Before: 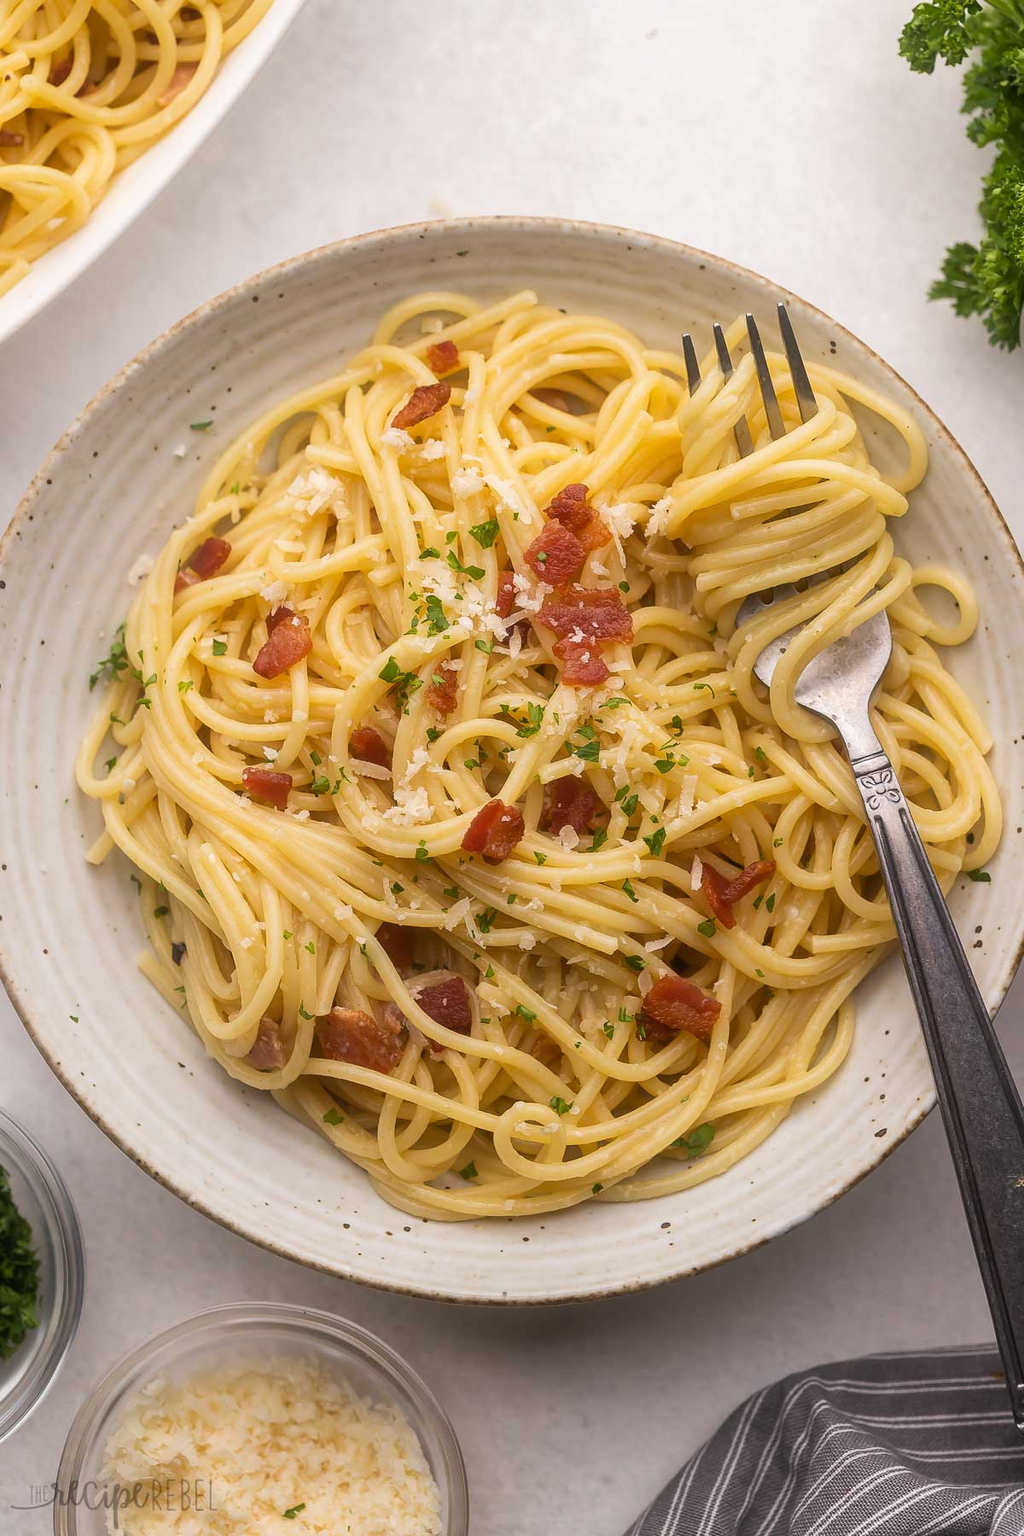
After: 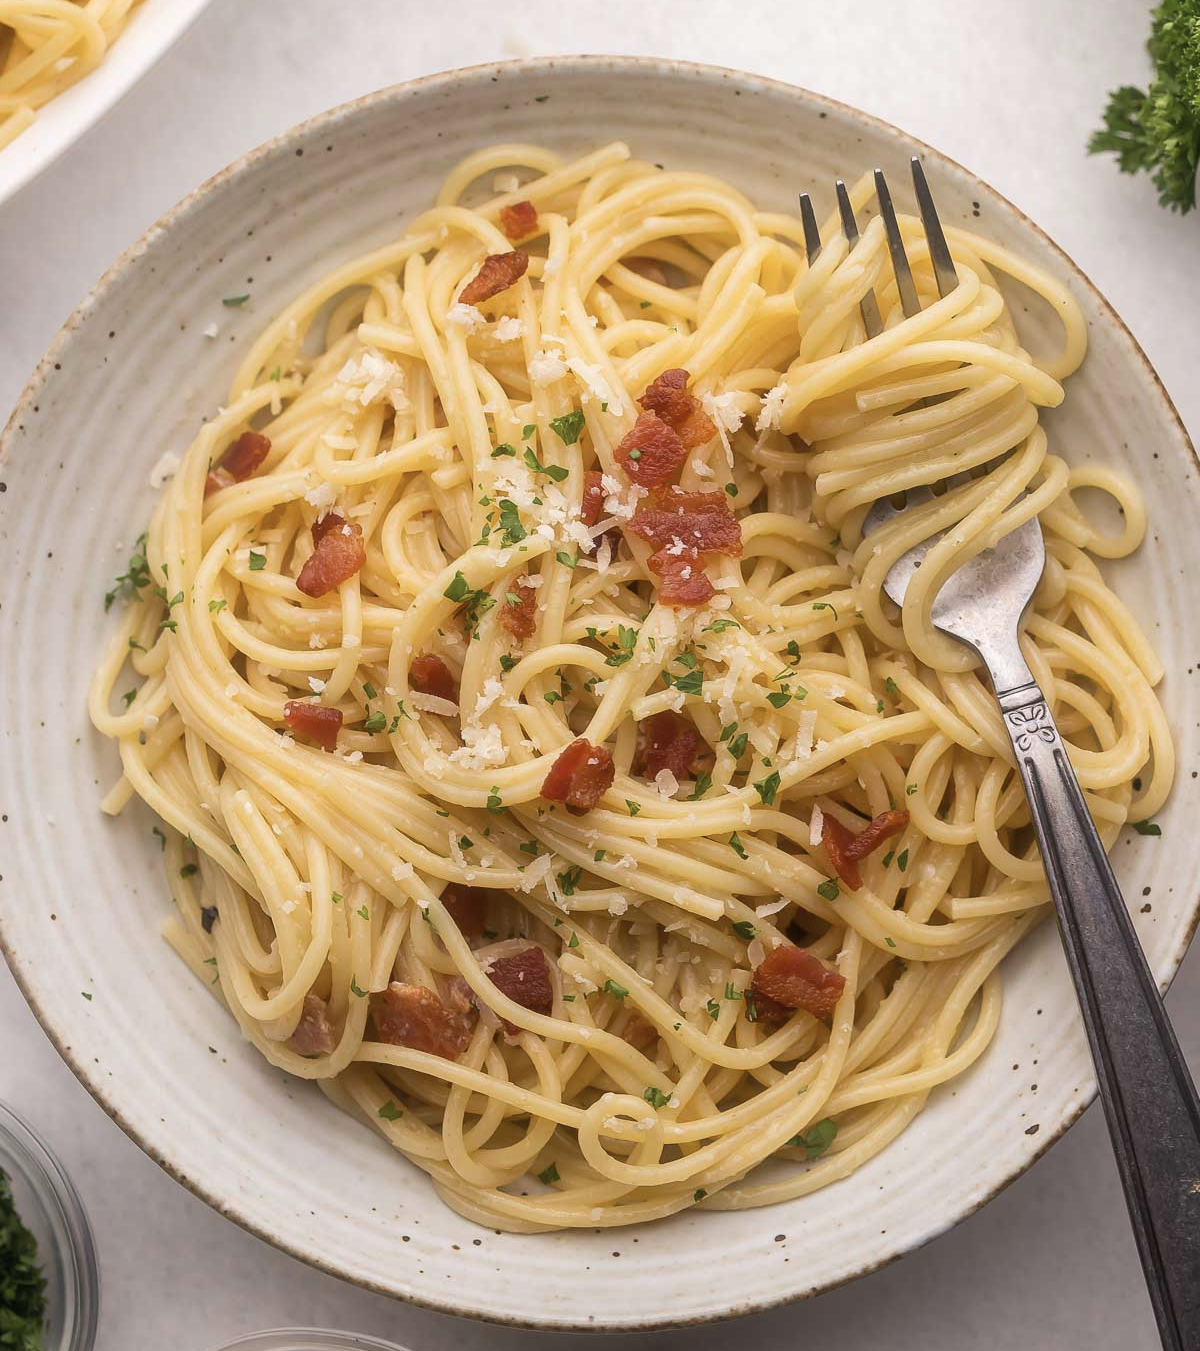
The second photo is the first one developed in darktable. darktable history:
color zones: curves: ch0 [(0, 0.5) (0.143, 0.5) (0.286, 0.5) (0.429, 0.504) (0.571, 0.5) (0.714, 0.509) (0.857, 0.5) (1, 0.5)]; ch1 [(0, 0.425) (0.143, 0.425) (0.286, 0.375) (0.429, 0.405) (0.571, 0.5) (0.714, 0.47) (0.857, 0.425) (1, 0.435)]; ch2 [(0, 0.5) (0.143, 0.5) (0.286, 0.5) (0.429, 0.517) (0.571, 0.5) (0.714, 0.51) (0.857, 0.5) (1, 0.5)]
crop: top 11.027%, bottom 13.916%
